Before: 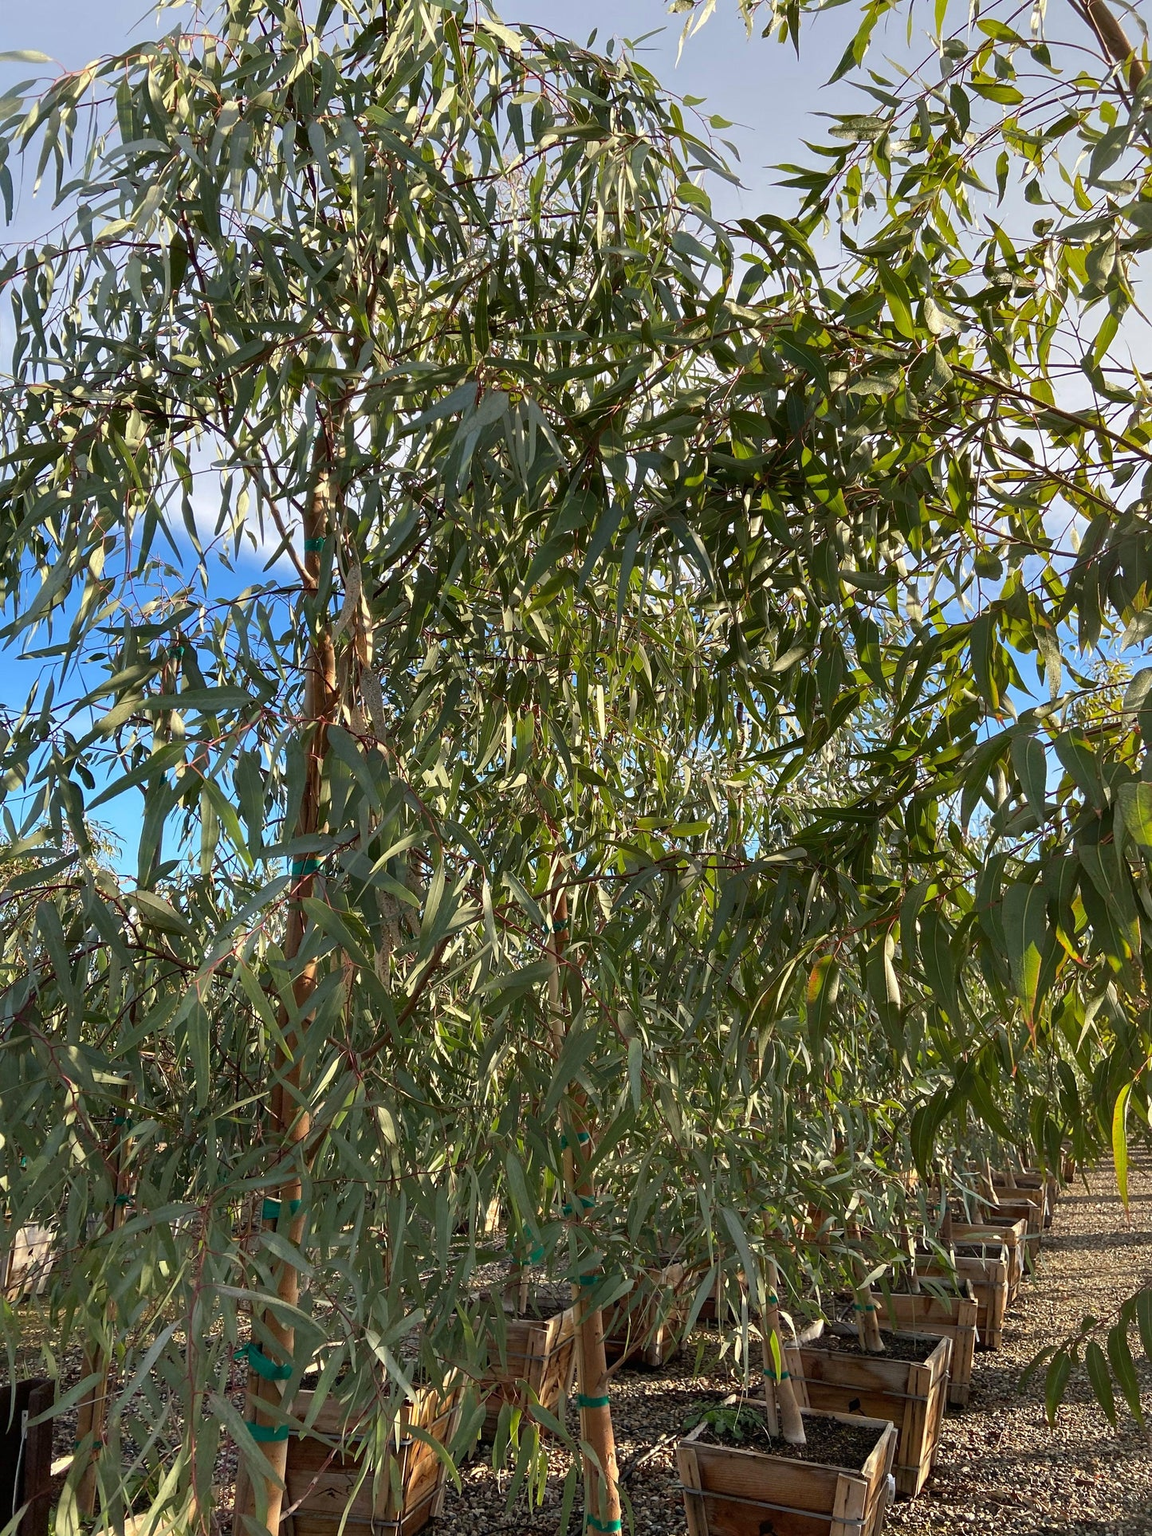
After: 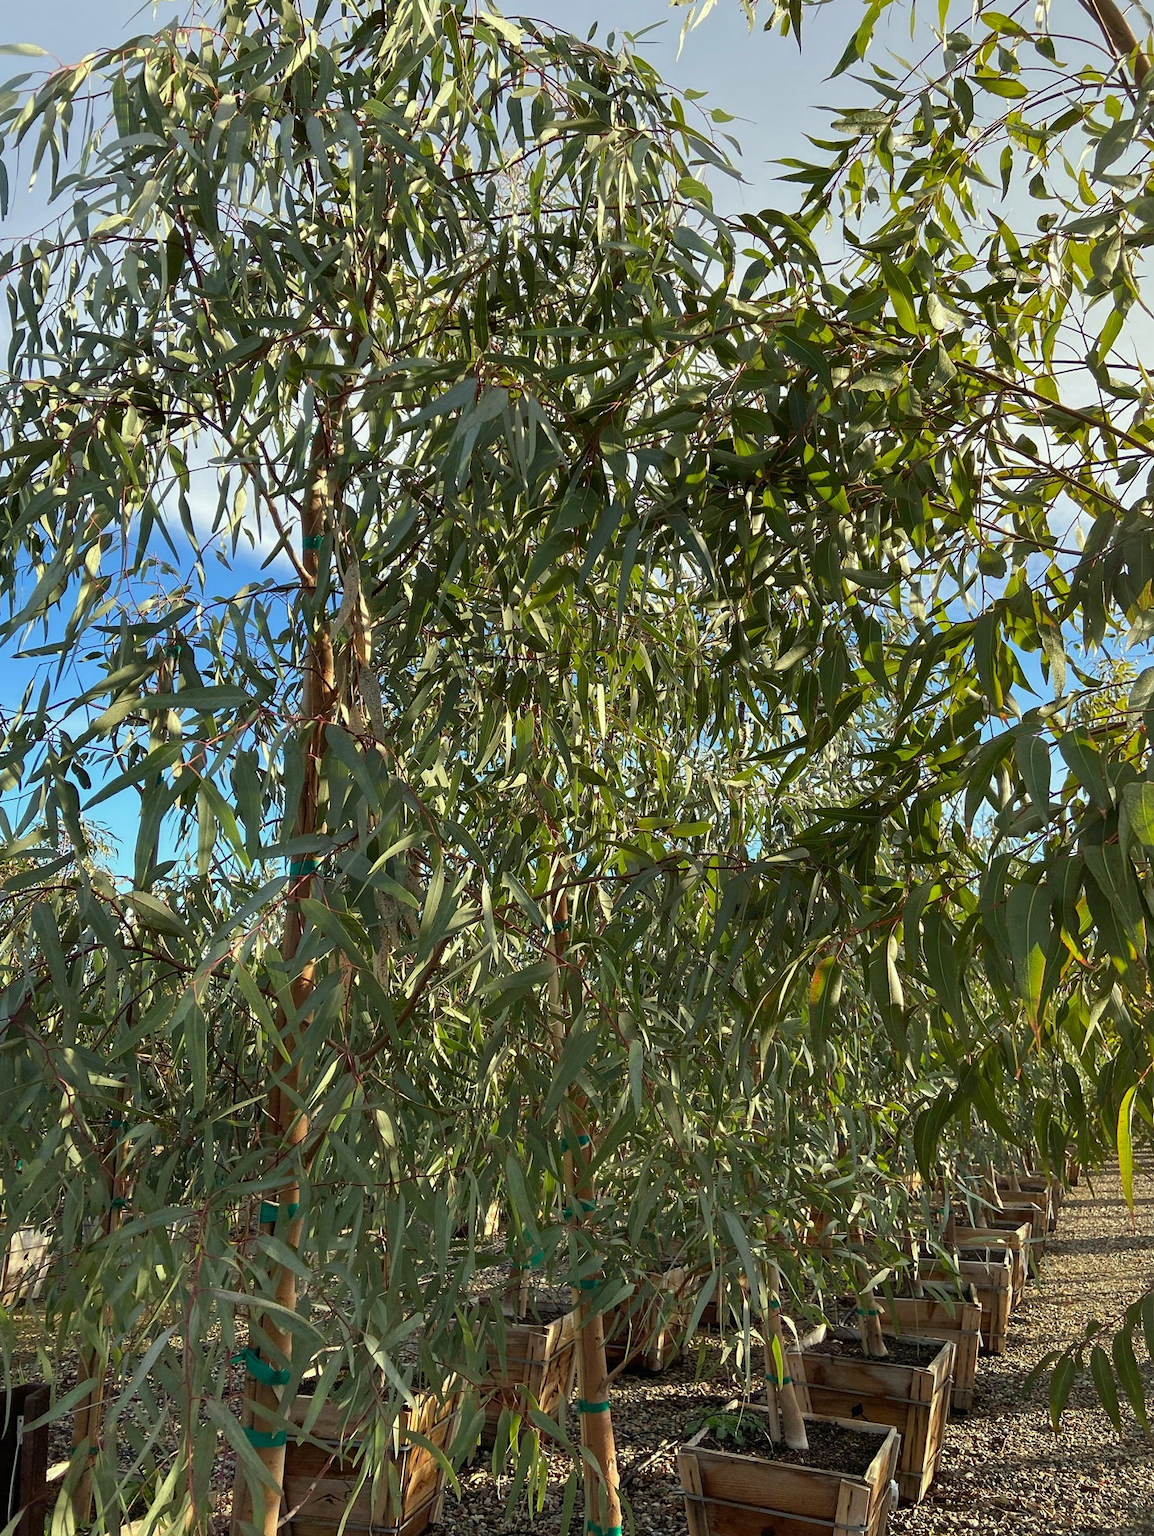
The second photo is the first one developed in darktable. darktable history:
color correction: highlights a* -4.73, highlights b* 5.06, saturation 0.97
crop: left 0.434%, top 0.485%, right 0.244%, bottom 0.386%
